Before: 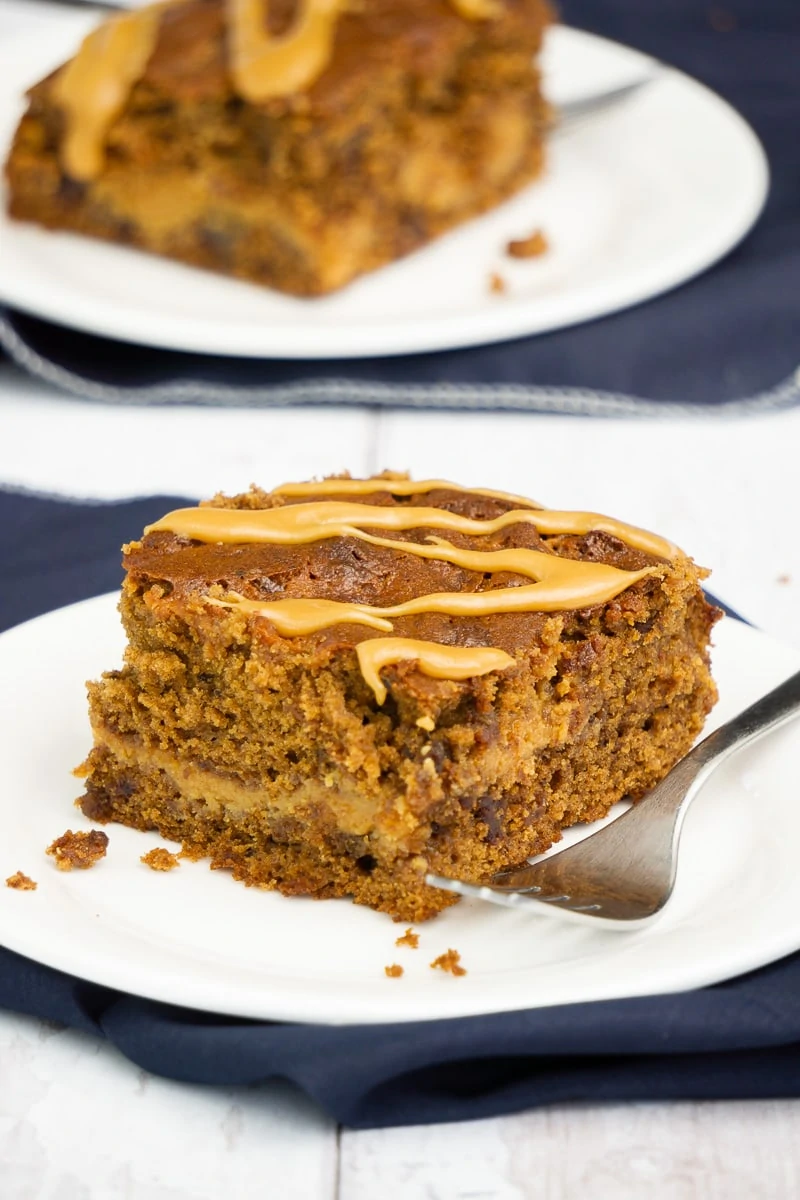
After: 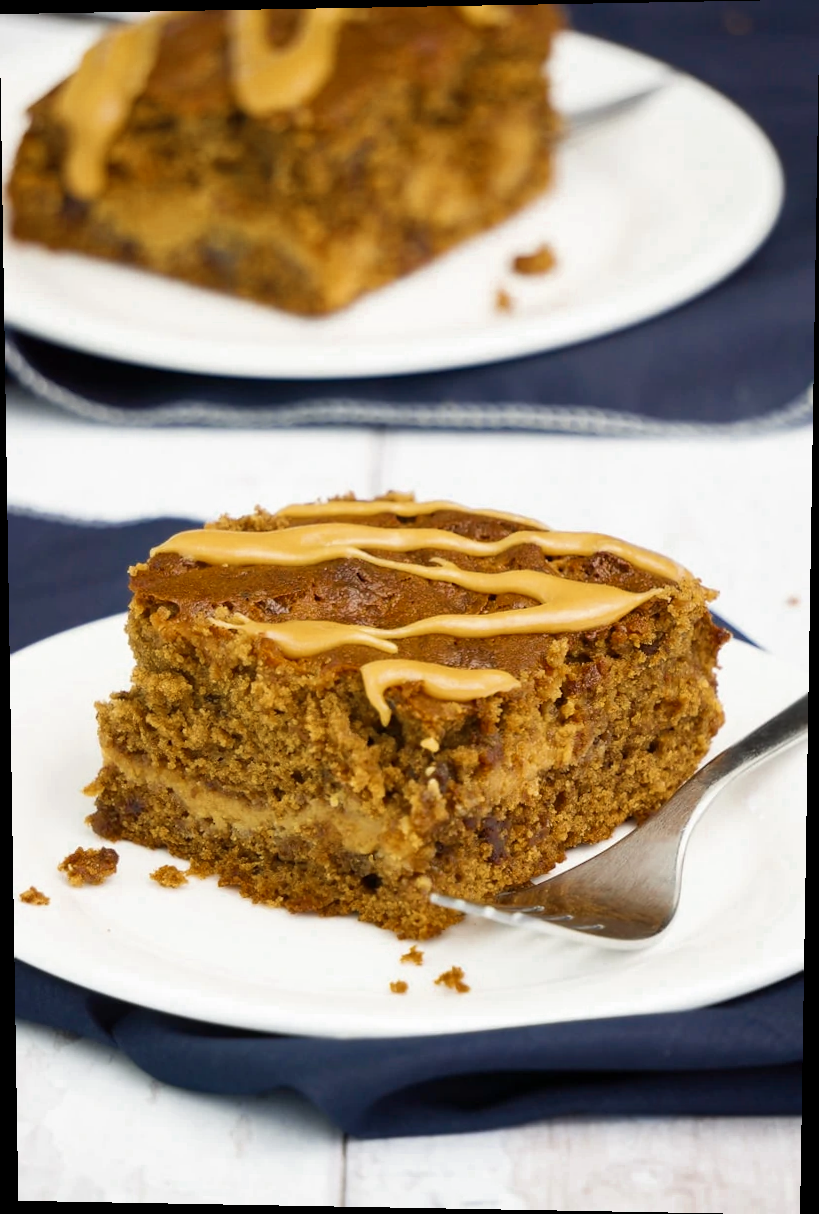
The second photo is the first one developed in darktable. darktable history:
color zones: curves: ch0 [(0, 0.5) (0.125, 0.4) (0.25, 0.5) (0.375, 0.4) (0.5, 0.4) (0.625, 0.35) (0.75, 0.35) (0.875, 0.5)]; ch1 [(0, 0.35) (0.125, 0.45) (0.25, 0.35) (0.375, 0.35) (0.5, 0.35) (0.625, 0.35) (0.75, 0.45) (0.875, 0.35)]; ch2 [(0, 0.6) (0.125, 0.5) (0.25, 0.5) (0.375, 0.6) (0.5, 0.6) (0.625, 0.5) (0.75, 0.5) (0.875, 0.5)]
color balance rgb: global vibrance 42.74%
rotate and perspective: lens shift (vertical) 0.048, lens shift (horizontal) -0.024, automatic cropping off
